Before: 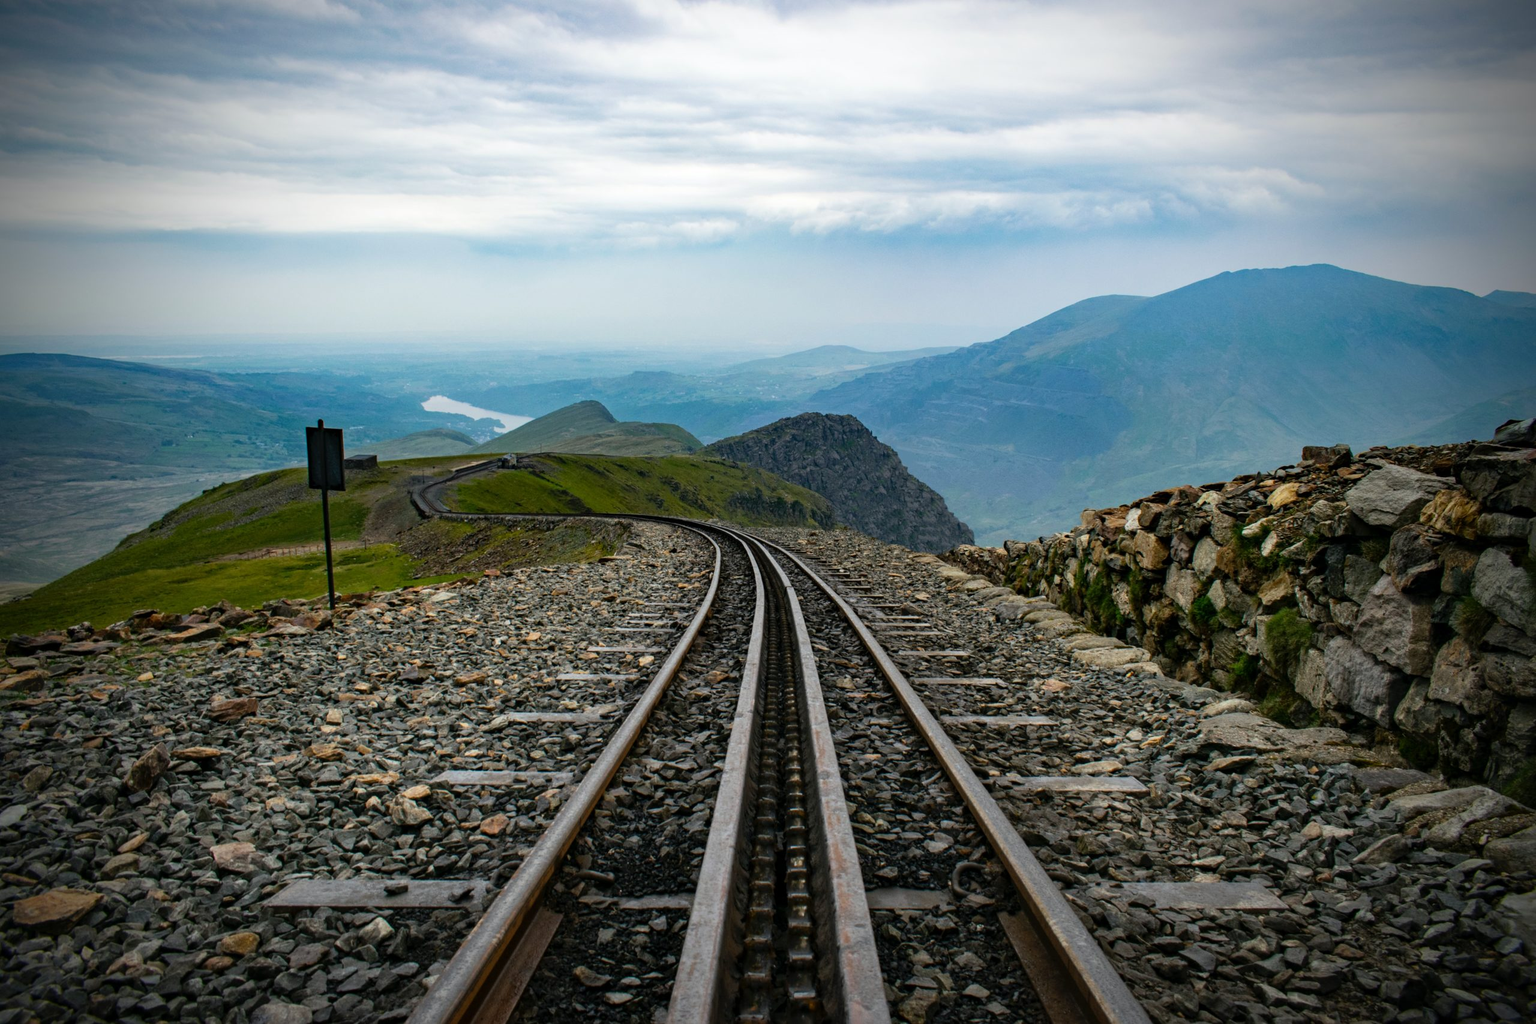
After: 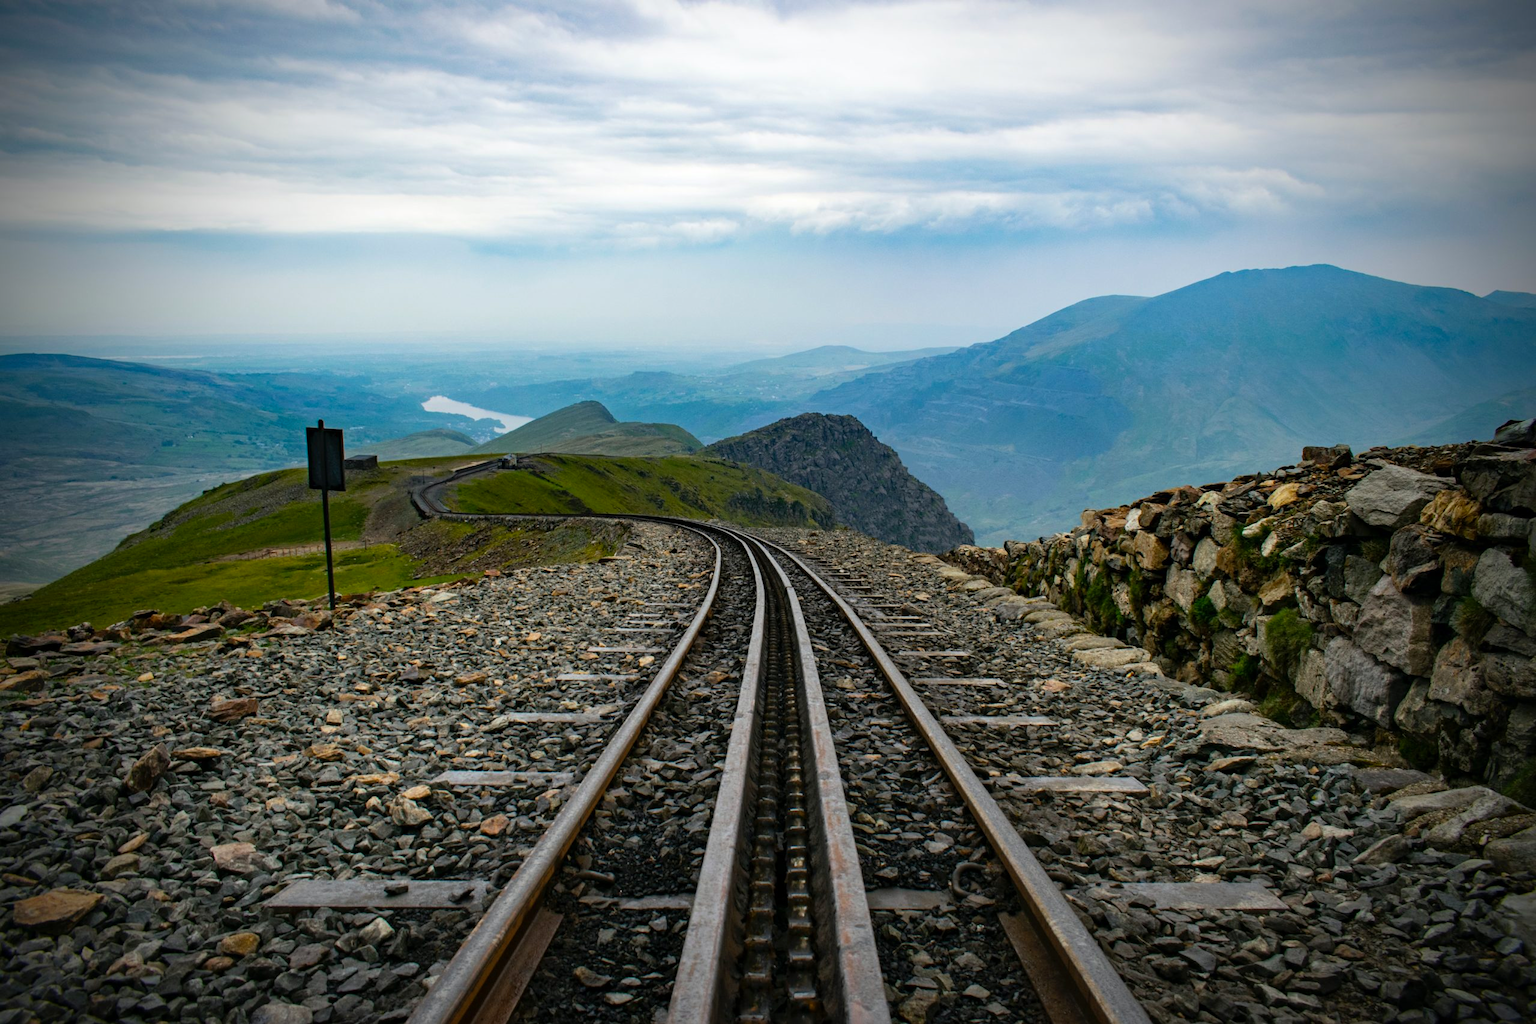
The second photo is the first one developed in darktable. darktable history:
color balance rgb: linear chroma grading › global chroma 9.863%, perceptual saturation grading › global saturation 0.52%
